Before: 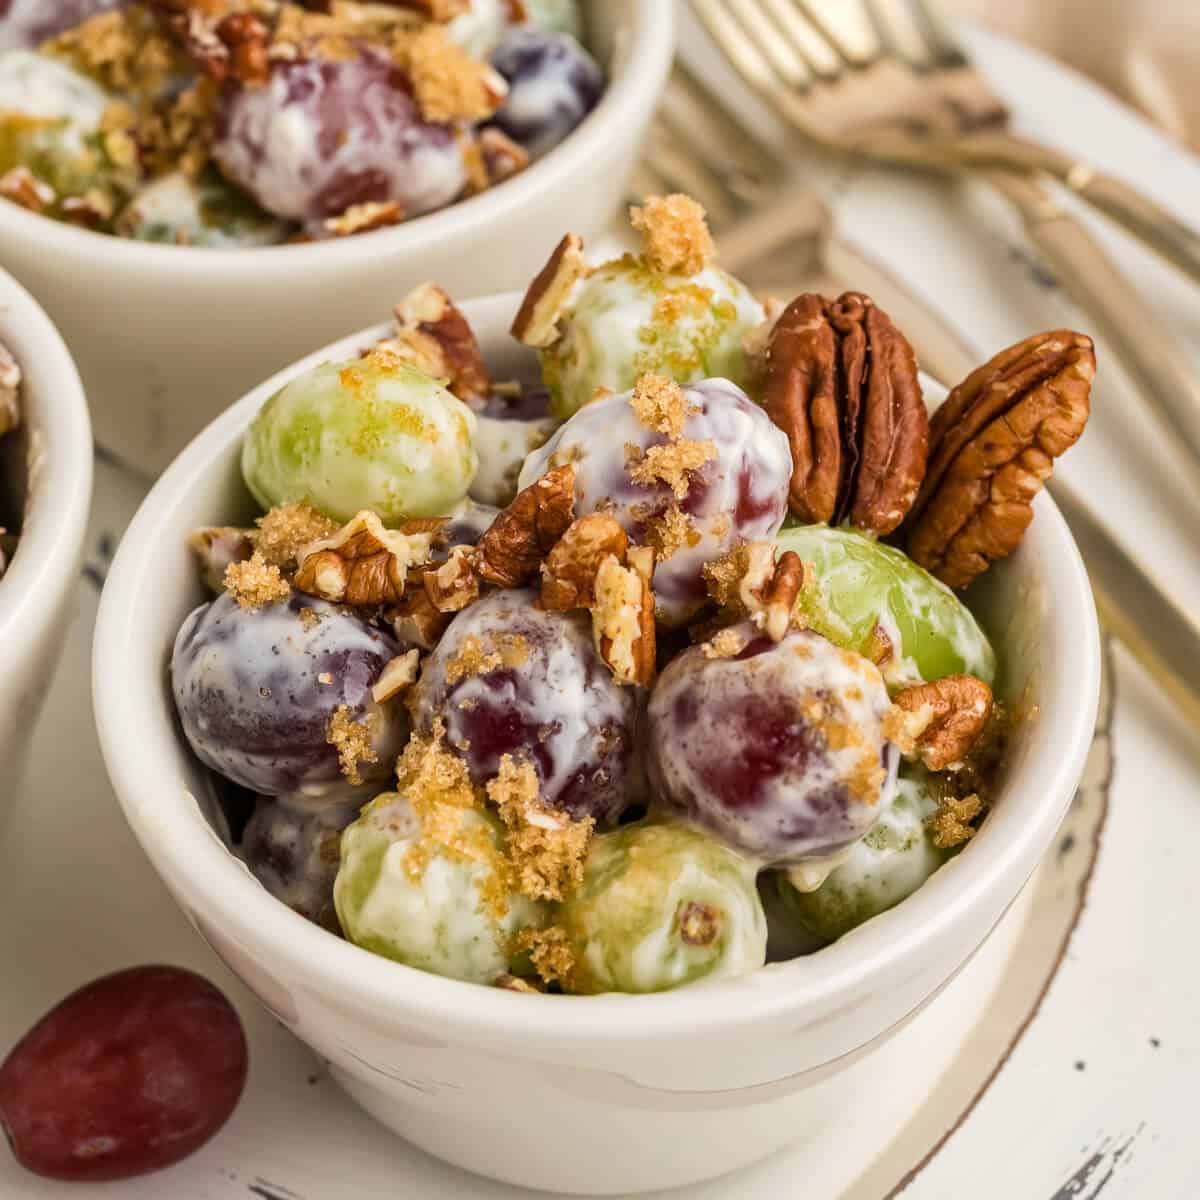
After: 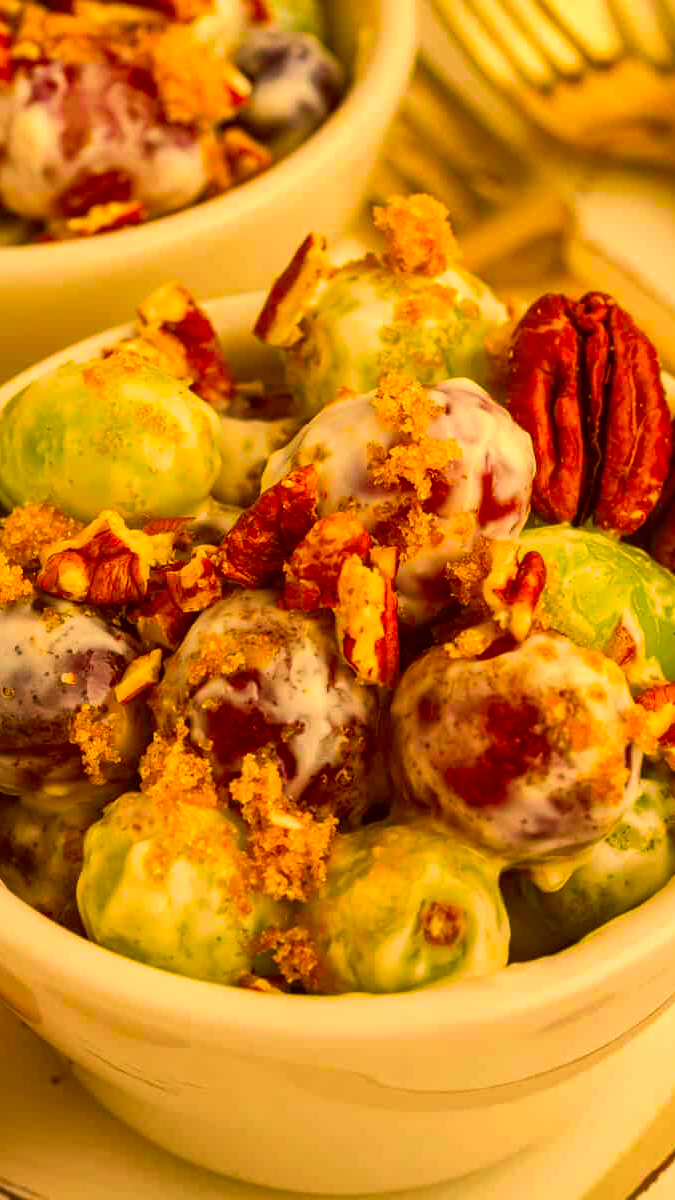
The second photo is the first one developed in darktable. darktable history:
shadows and highlights: radius 264.75, soften with gaussian
crop: left 21.496%, right 22.254%
color correction: highlights a* 10.44, highlights b* 30.04, shadows a* 2.73, shadows b* 17.51, saturation 1.72
